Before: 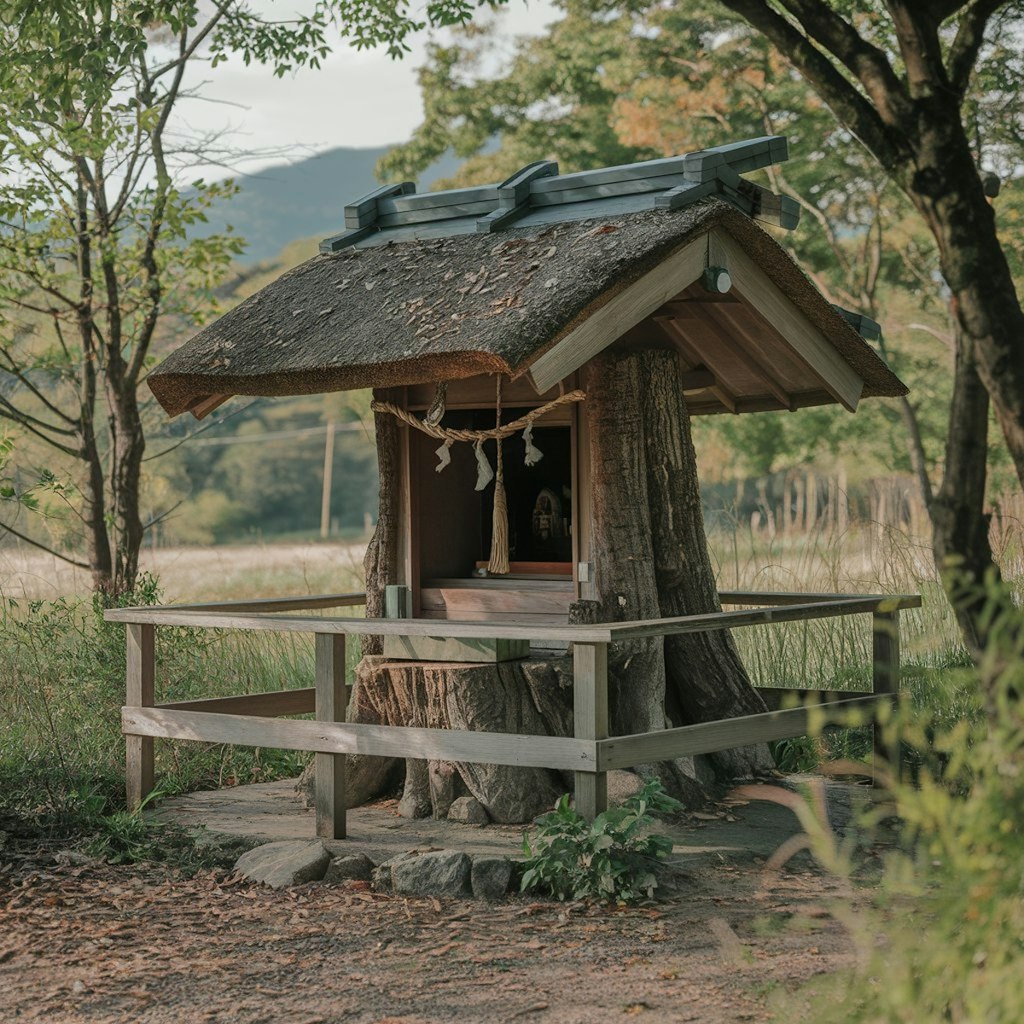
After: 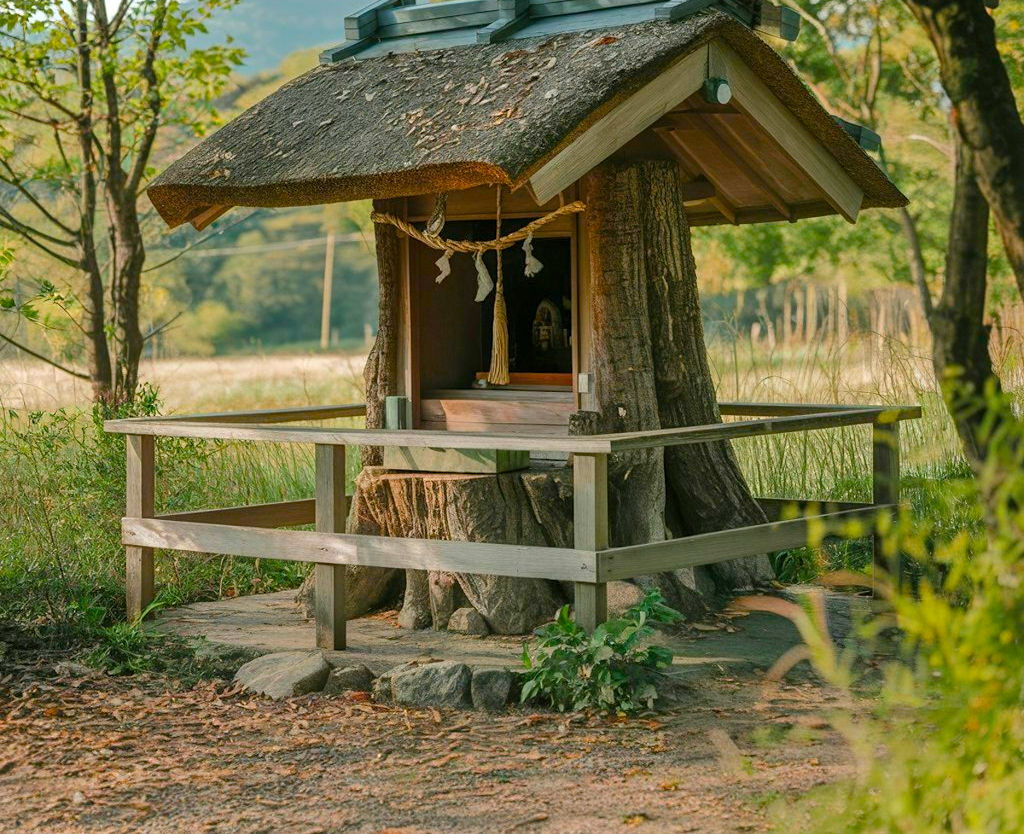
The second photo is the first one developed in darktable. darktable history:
exposure: black level correction 0.001, exposure 0.499 EV, compensate exposure bias true, compensate highlight preservation false
color balance rgb: perceptual saturation grading › global saturation 36.7%, perceptual saturation grading › shadows 35.778%, global vibrance 20%
crop and rotate: top 18.468%
